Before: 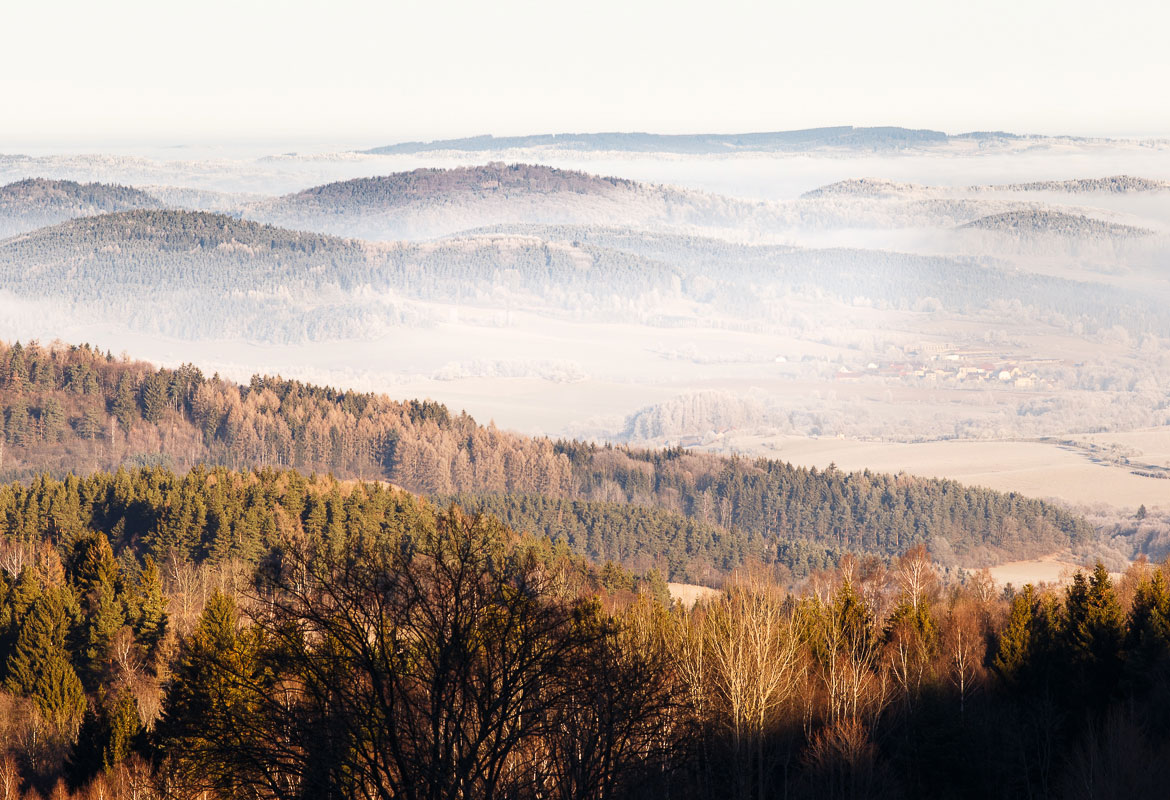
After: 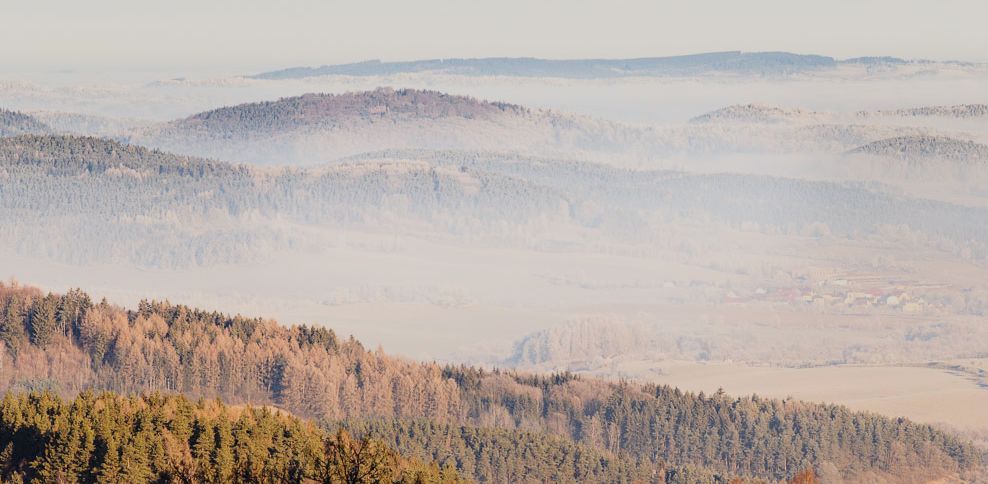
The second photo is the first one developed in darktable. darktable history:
tone equalizer: on, module defaults
tone curve: curves: ch0 [(0, 0) (0.003, 0.026) (0.011, 0.024) (0.025, 0.022) (0.044, 0.031) (0.069, 0.067) (0.1, 0.094) (0.136, 0.102) (0.177, 0.14) (0.224, 0.189) (0.277, 0.238) (0.335, 0.325) (0.399, 0.379) (0.468, 0.453) (0.543, 0.528) (0.623, 0.609) (0.709, 0.695) (0.801, 0.793) (0.898, 0.898) (1, 1)], preserve colors none
crop and rotate: left 9.633%, top 9.442%, right 5.881%, bottom 30.046%
filmic rgb: black relative exposure -7.65 EV, white relative exposure 4.56 EV, threshold 5.96 EV, hardness 3.61, color science v6 (2022), enable highlight reconstruction true
